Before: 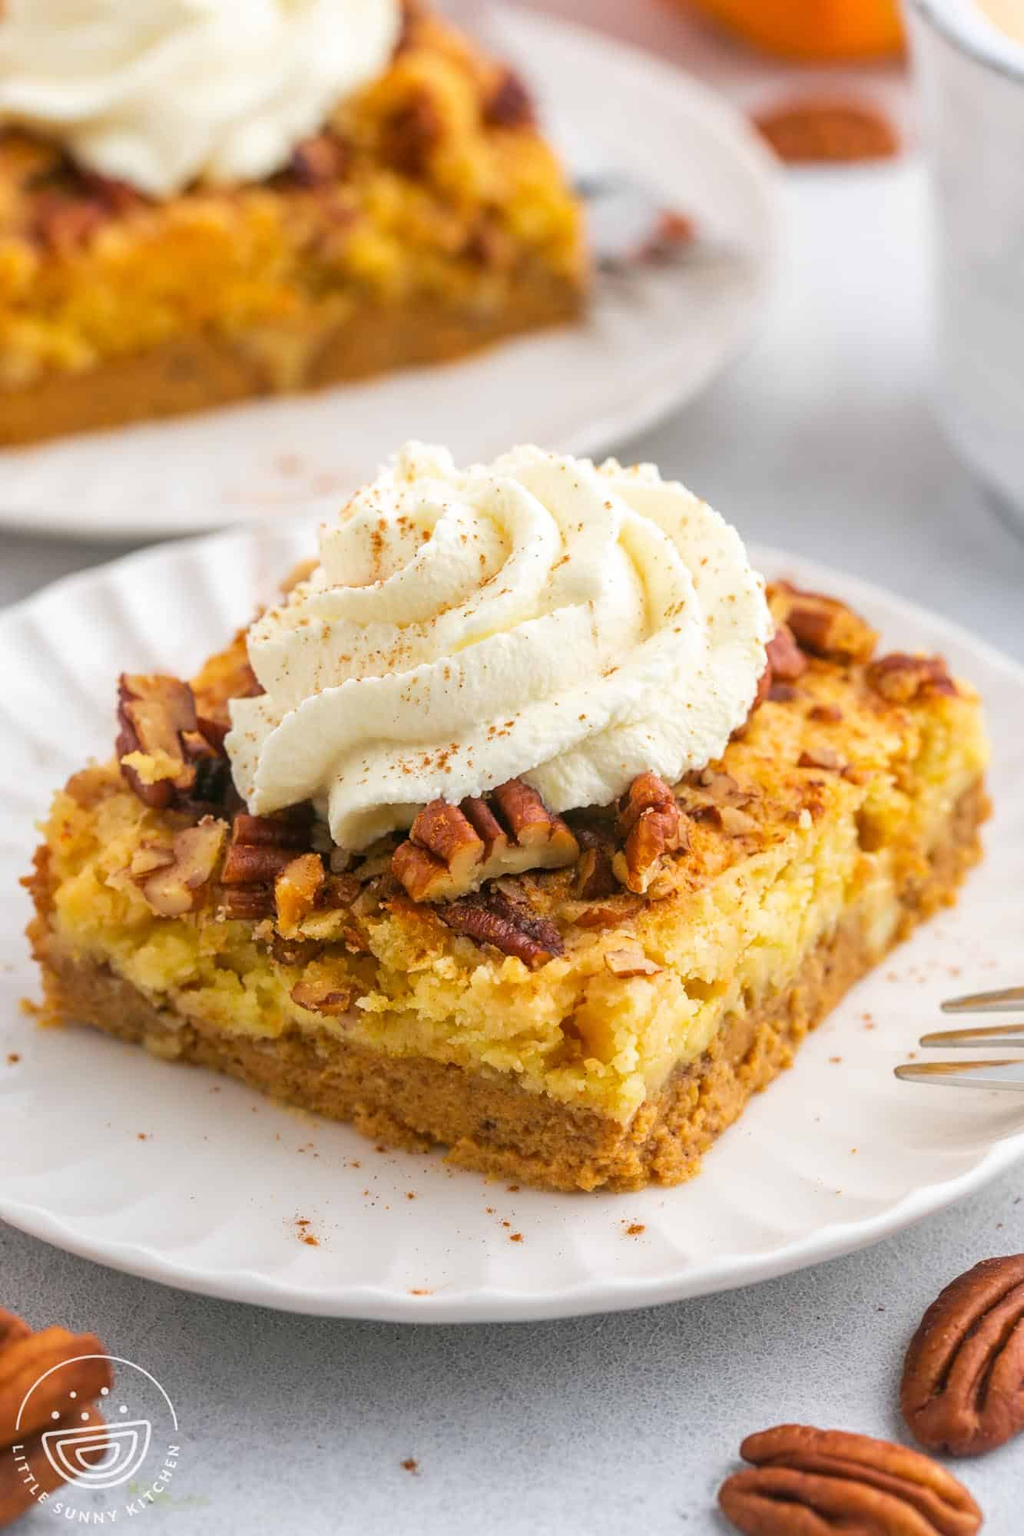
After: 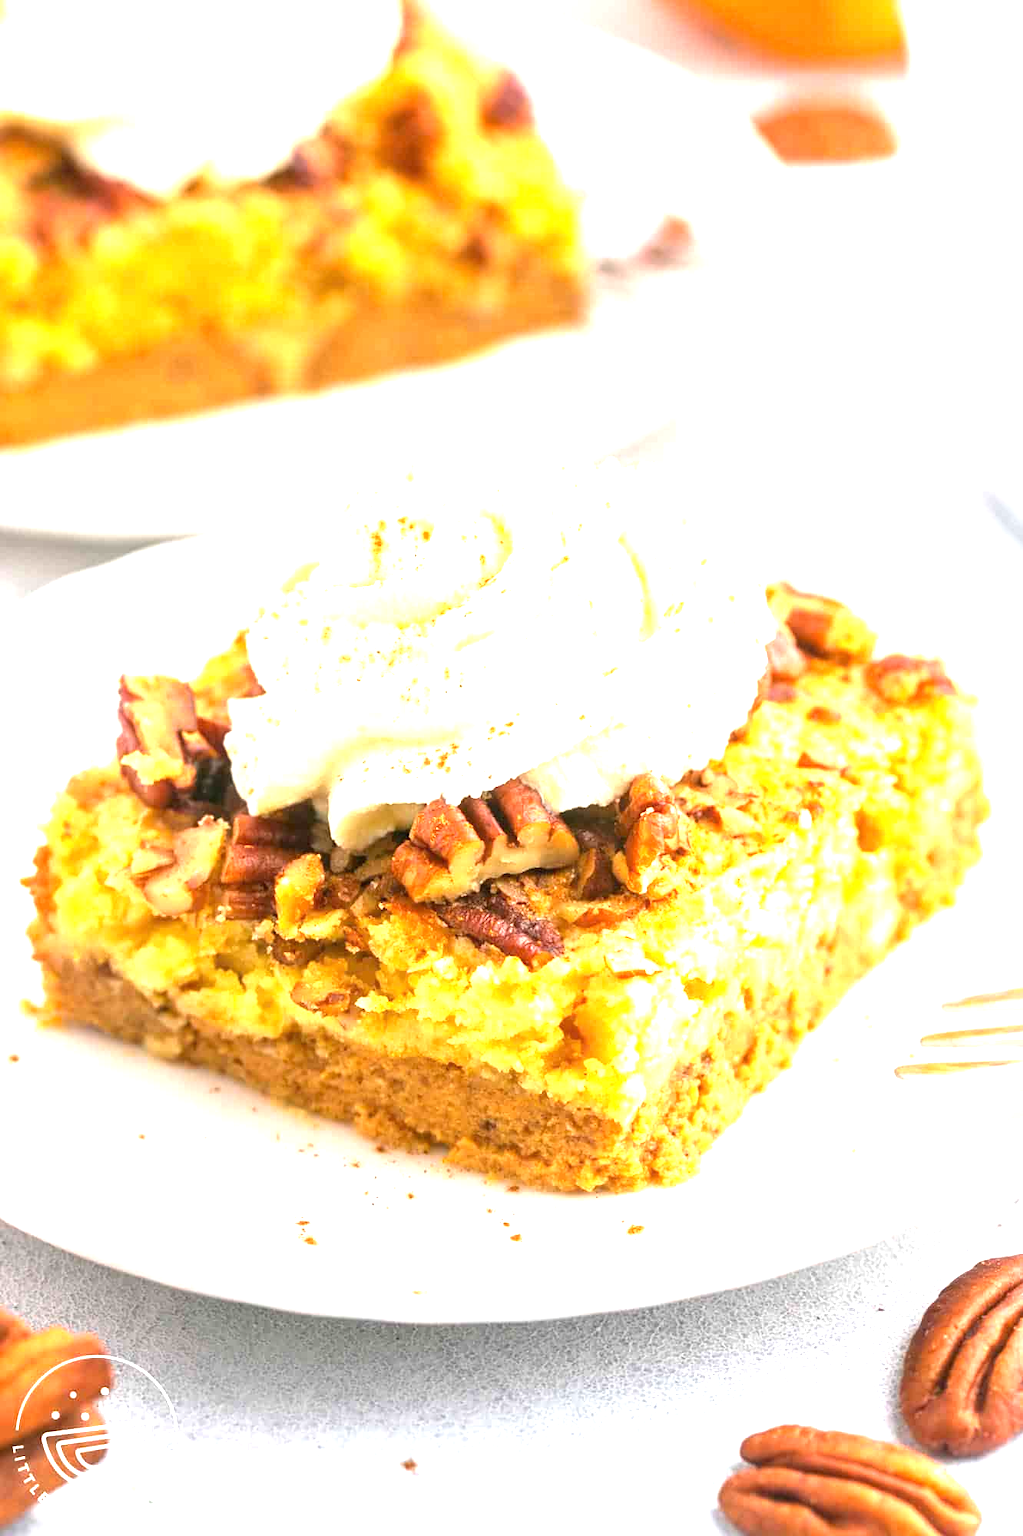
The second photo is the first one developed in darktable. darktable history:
exposure: black level correction 0, exposure 1.672 EV, compensate highlight preservation false
